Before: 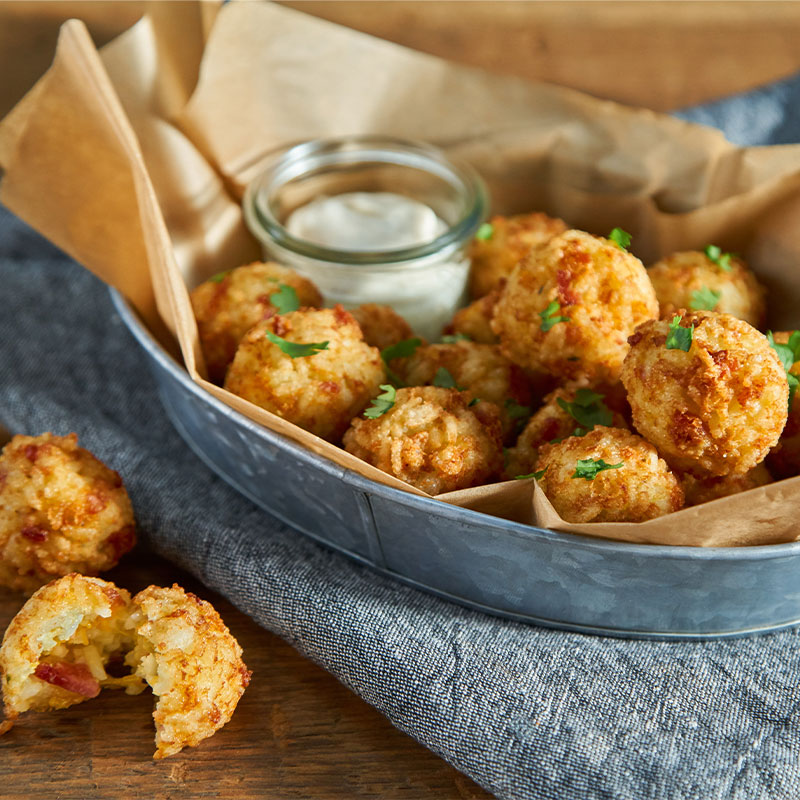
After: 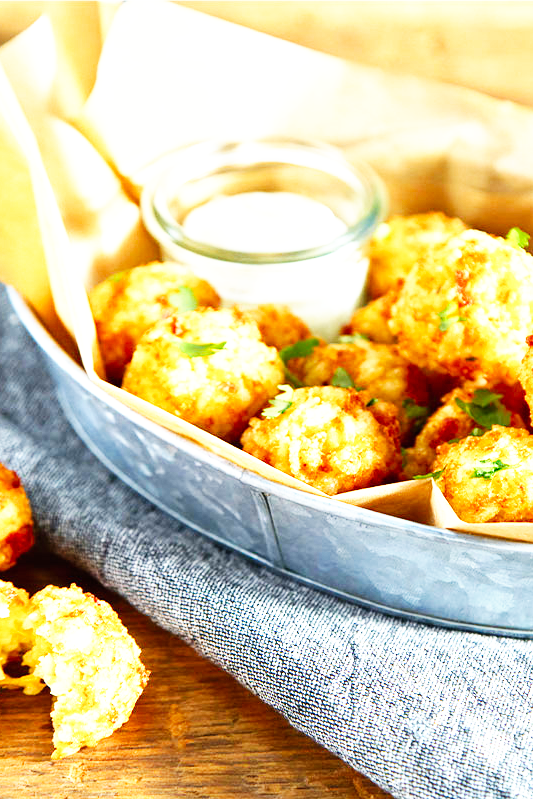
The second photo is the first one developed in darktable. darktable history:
exposure: black level correction 0, exposure 1.199 EV, compensate exposure bias true, compensate highlight preservation false
color balance rgb: perceptual saturation grading › global saturation 0.223%
base curve: curves: ch0 [(0, 0) (0.007, 0.004) (0.027, 0.03) (0.046, 0.07) (0.207, 0.54) (0.442, 0.872) (0.673, 0.972) (1, 1)], preserve colors none
crop and rotate: left 12.771%, right 20.602%
